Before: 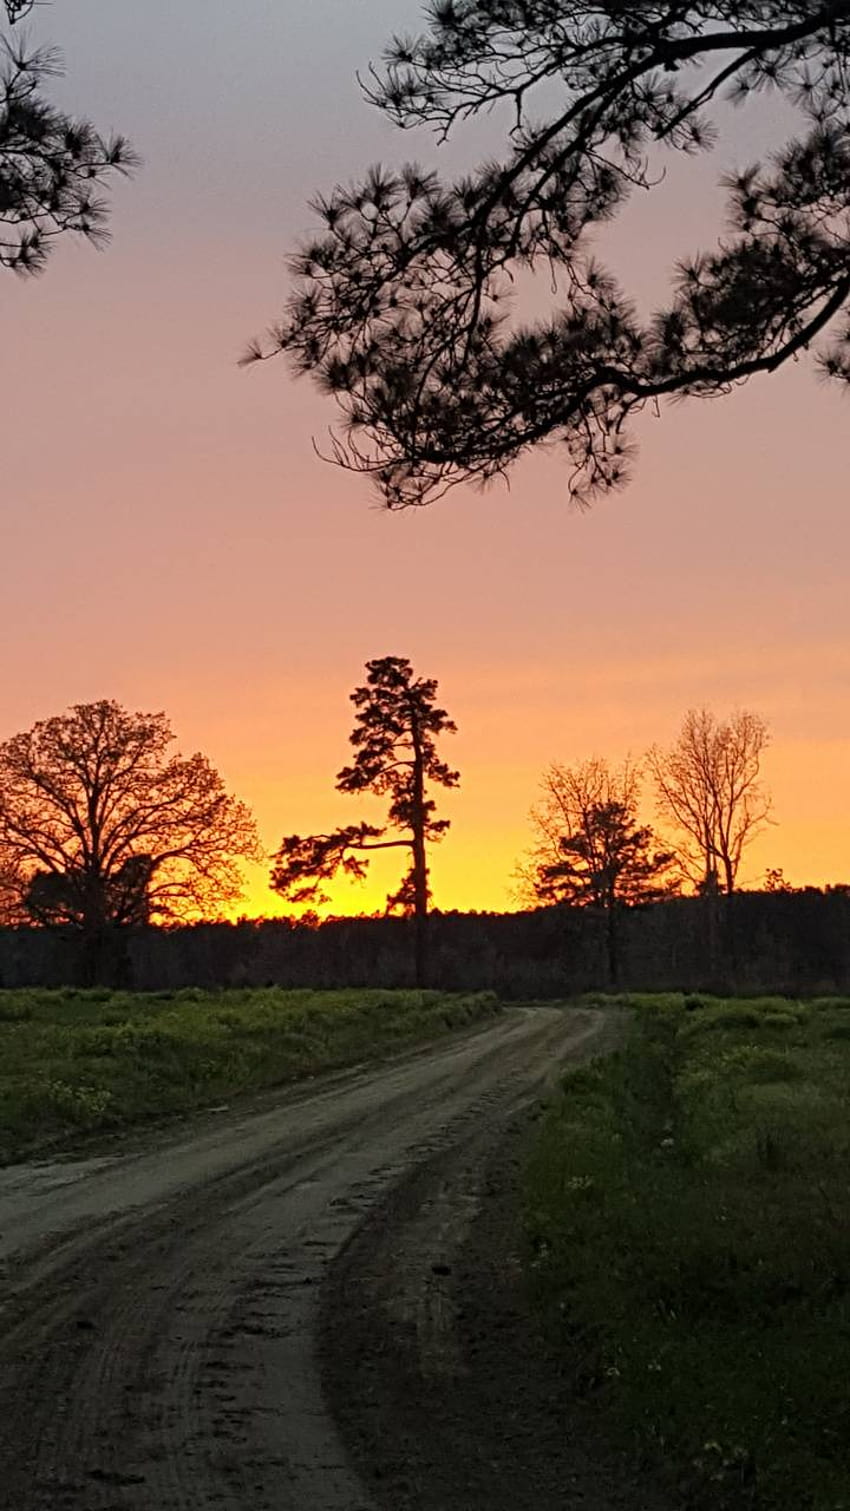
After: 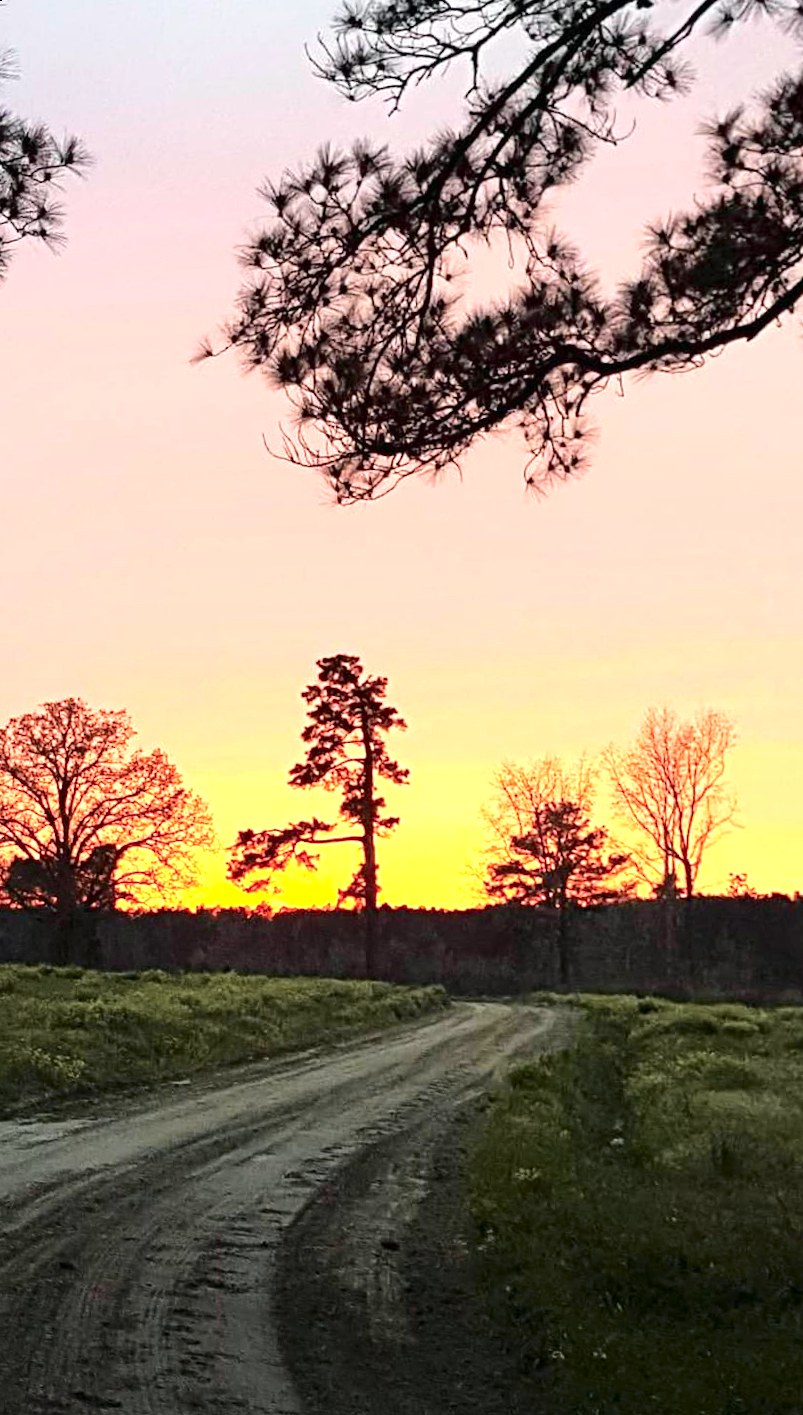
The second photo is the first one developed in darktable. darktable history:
rotate and perspective: rotation 0.062°, lens shift (vertical) 0.115, lens shift (horizontal) -0.133, crop left 0.047, crop right 0.94, crop top 0.061, crop bottom 0.94
exposure: black level correction 0, exposure 1.3 EV, compensate exposure bias true, compensate highlight preservation false
tone curve: curves: ch0 [(0, 0) (0.105, 0.068) (0.181, 0.14) (0.28, 0.259) (0.384, 0.404) (0.485, 0.531) (0.638, 0.681) (0.87, 0.883) (1, 0.977)]; ch1 [(0, 0) (0.161, 0.092) (0.35, 0.33) (0.379, 0.401) (0.456, 0.469) (0.501, 0.499) (0.516, 0.524) (0.562, 0.569) (0.635, 0.646) (1, 1)]; ch2 [(0, 0) (0.371, 0.362) (0.437, 0.437) (0.5, 0.5) (0.53, 0.524) (0.56, 0.561) (0.622, 0.606) (1, 1)], color space Lab, independent channels, preserve colors none
